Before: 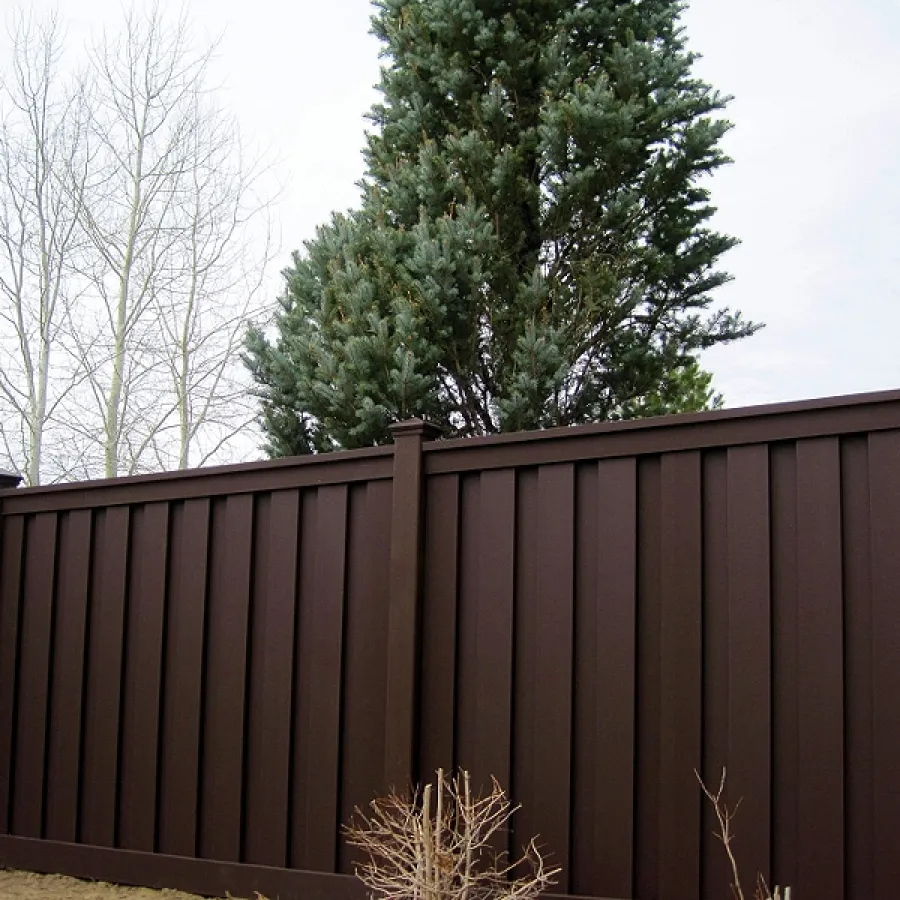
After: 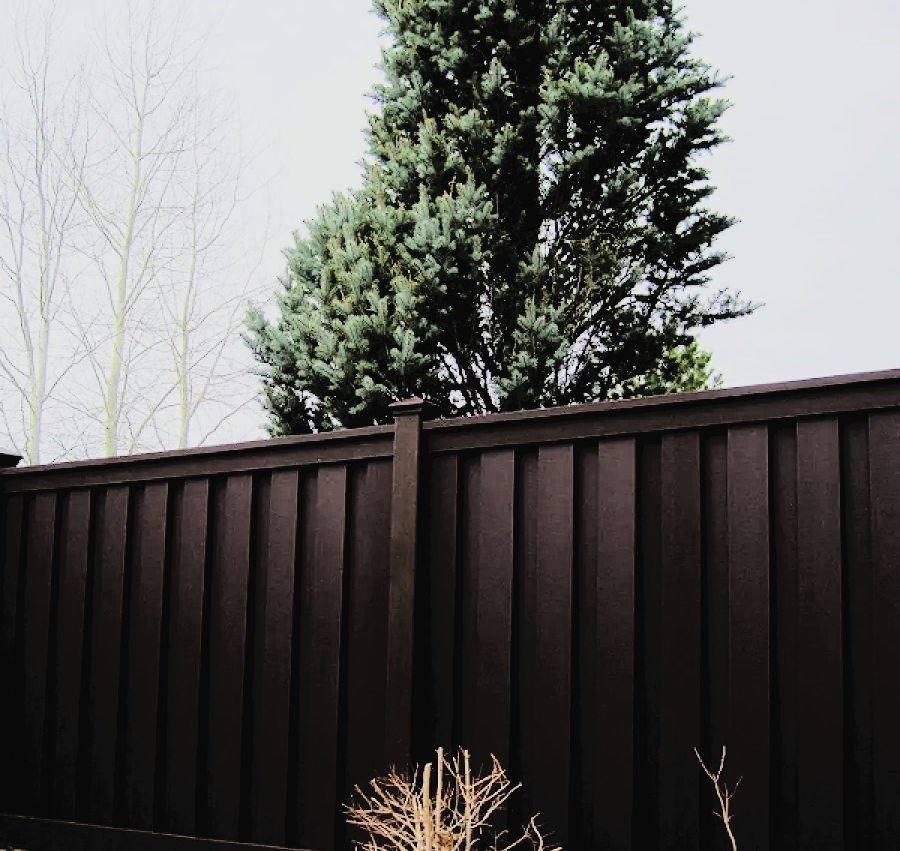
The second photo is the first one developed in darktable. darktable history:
crop and rotate: top 2.385%, bottom 3.022%
exposure: exposure 0.611 EV, compensate exposure bias true, compensate highlight preservation false
tone curve: curves: ch0 [(0, 0) (0.003, 0.047) (0.011, 0.05) (0.025, 0.053) (0.044, 0.057) (0.069, 0.062) (0.1, 0.084) (0.136, 0.115) (0.177, 0.159) (0.224, 0.216) (0.277, 0.289) (0.335, 0.382) (0.399, 0.474) (0.468, 0.561) (0.543, 0.636) (0.623, 0.705) (0.709, 0.778) (0.801, 0.847) (0.898, 0.916) (1, 1)]
filmic rgb: black relative exposure -3.15 EV, white relative exposure 7.01 EV, threshold 2.97 EV, hardness 1.47, contrast 1.342, color science v4 (2020), enable highlight reconstruction true
